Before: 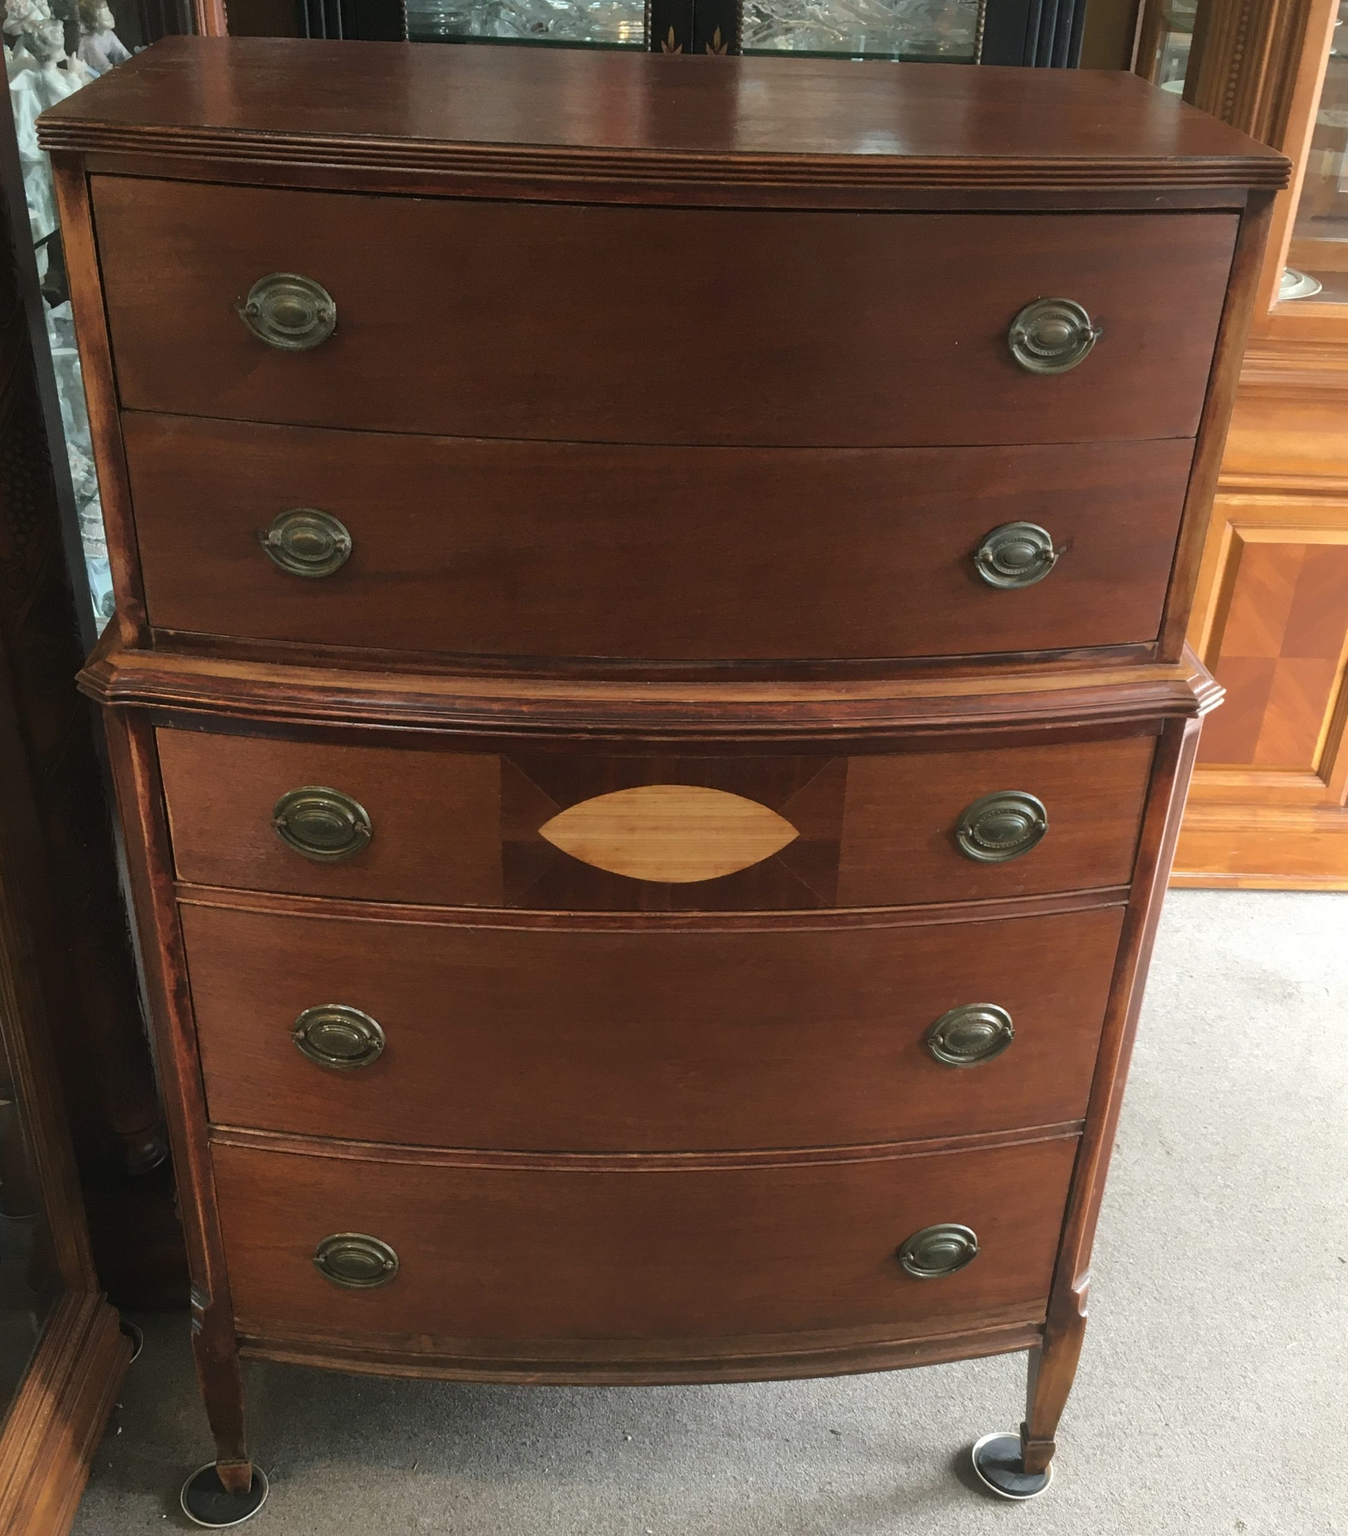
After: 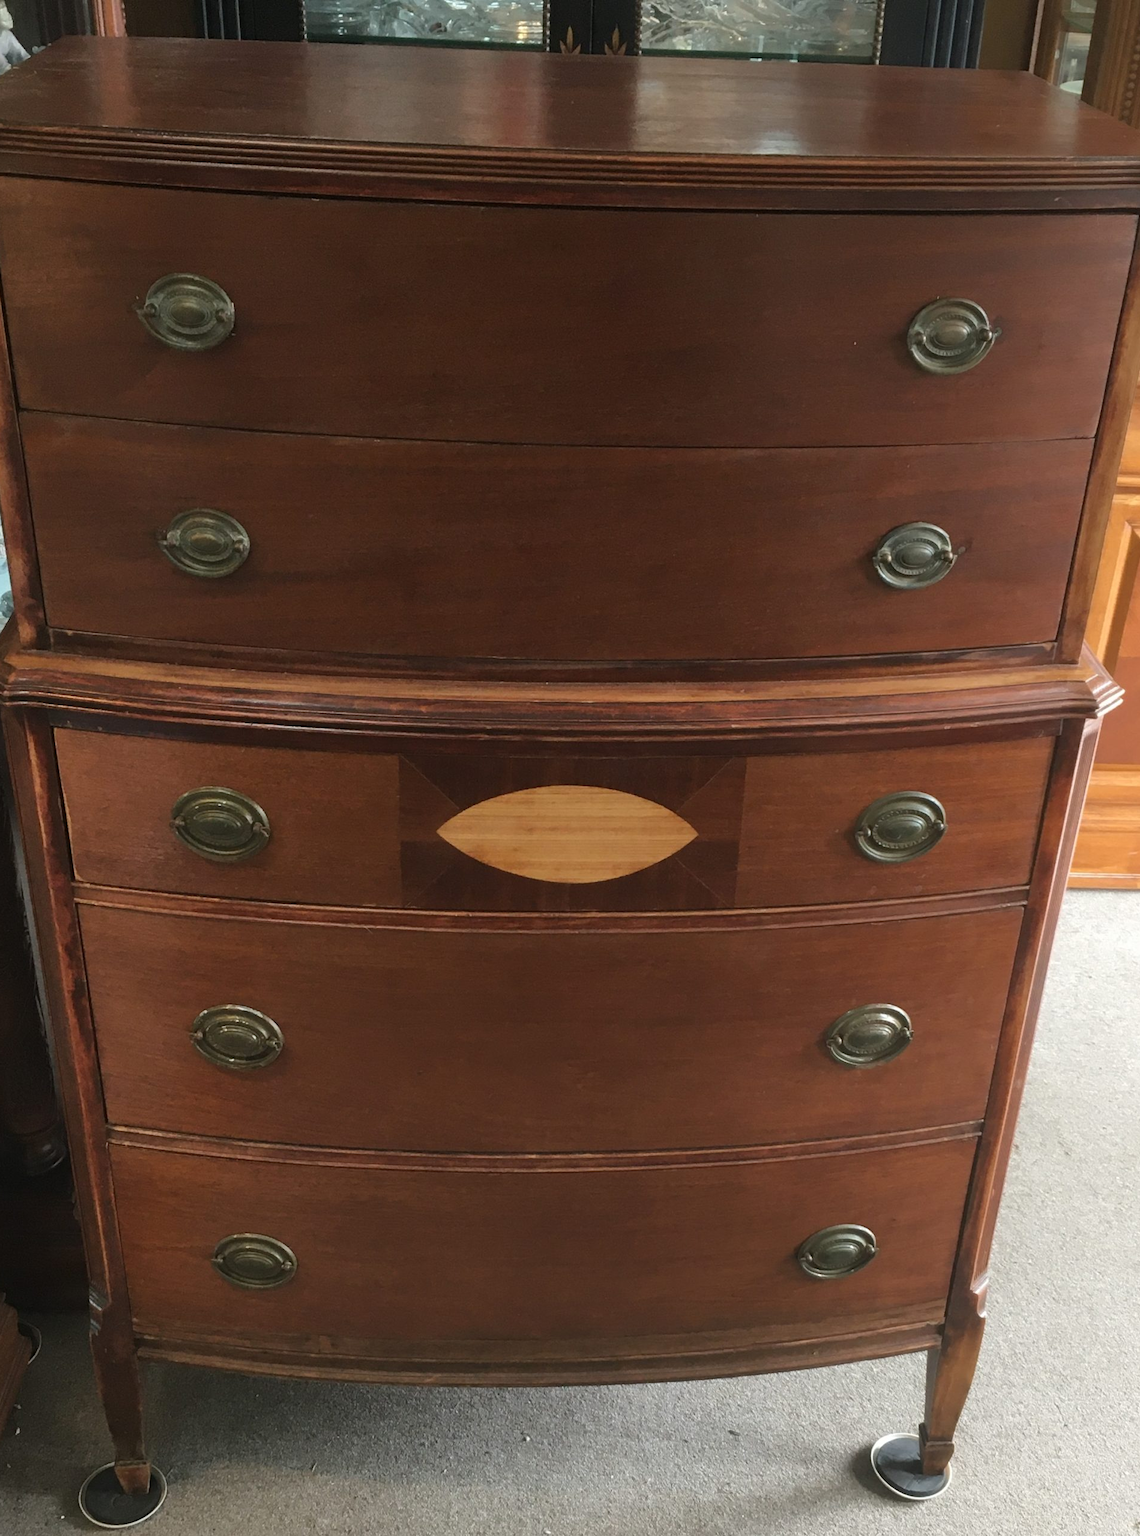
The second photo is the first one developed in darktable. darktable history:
crop: left 7.576%, right 7.861%
